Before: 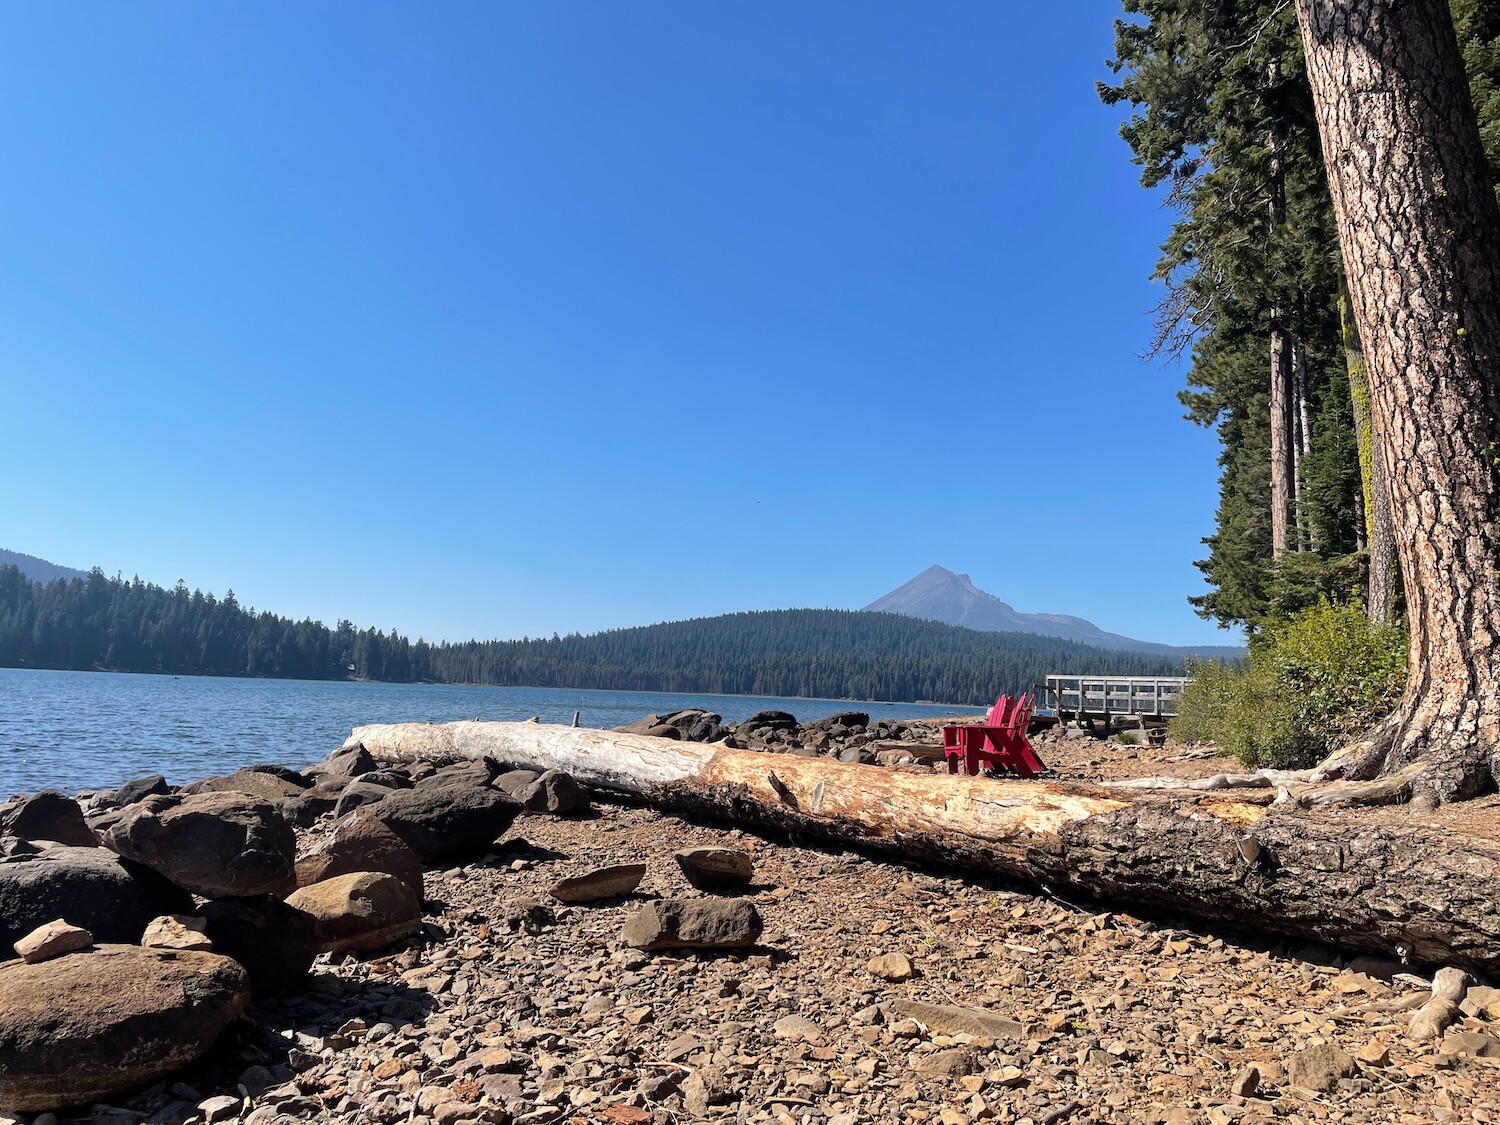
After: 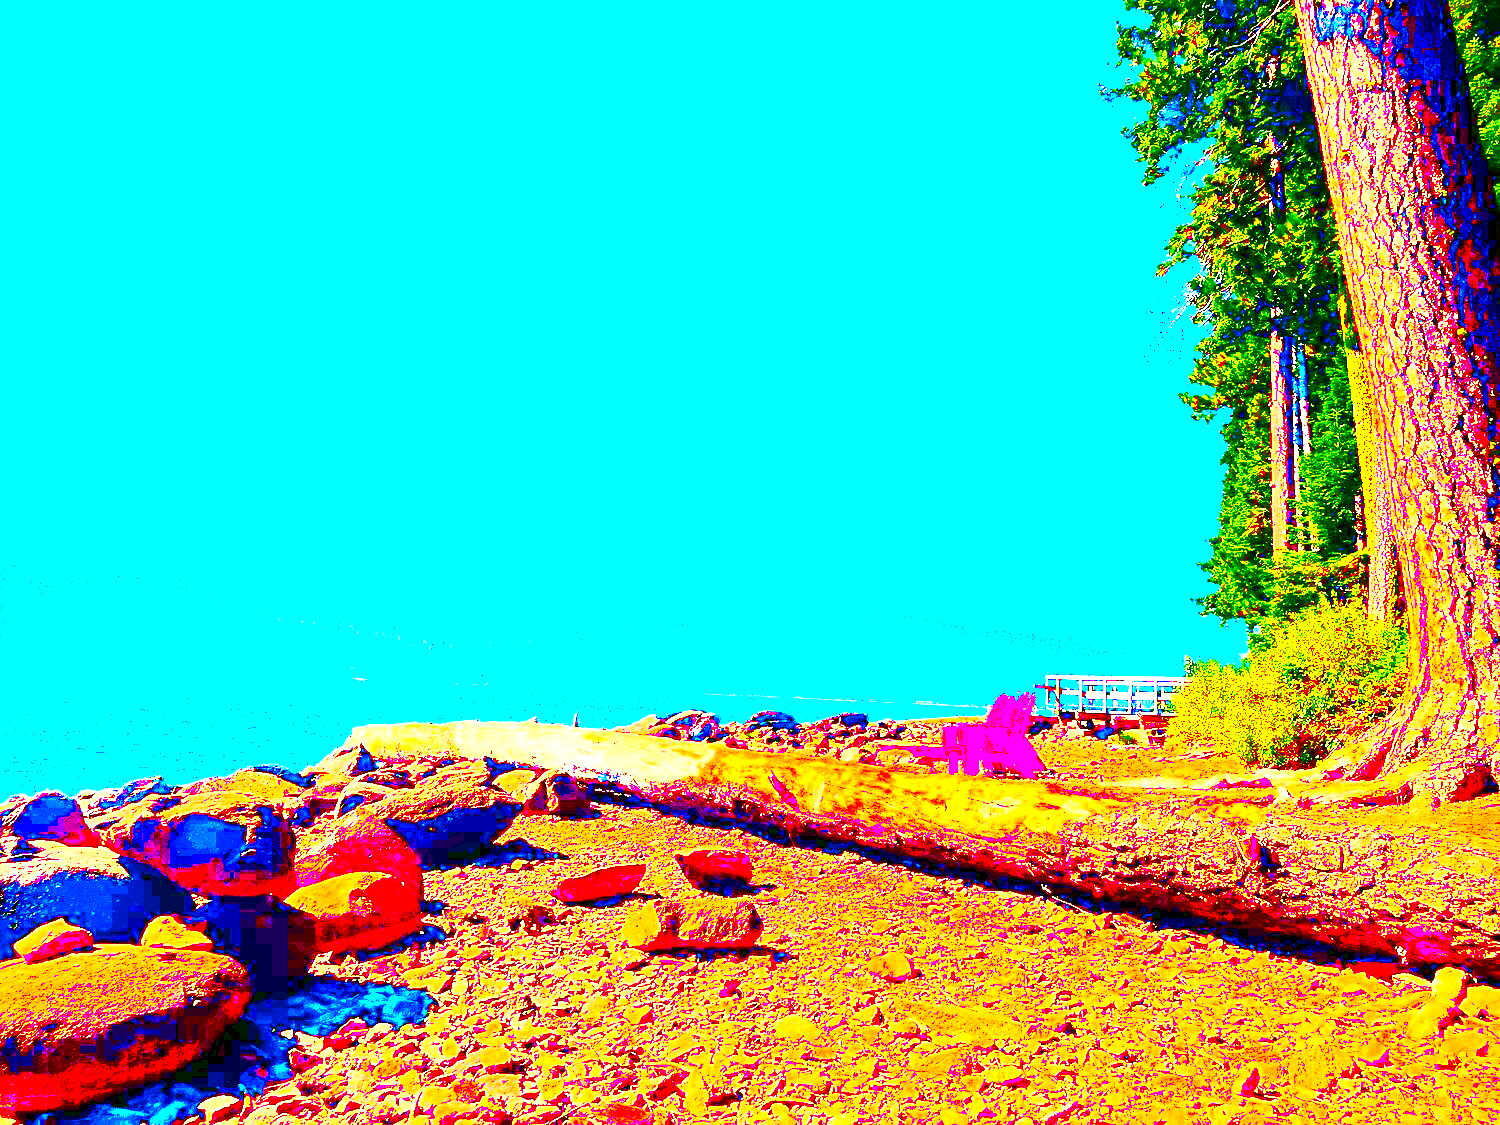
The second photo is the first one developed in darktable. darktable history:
contrast brightness saturation: contrast 0.83, brightness 0.59, saturation 0.59
exposure: black level correction 0.1, exposure 3 EV, compensate highlight preservation false
sharpen: on, module defaults
